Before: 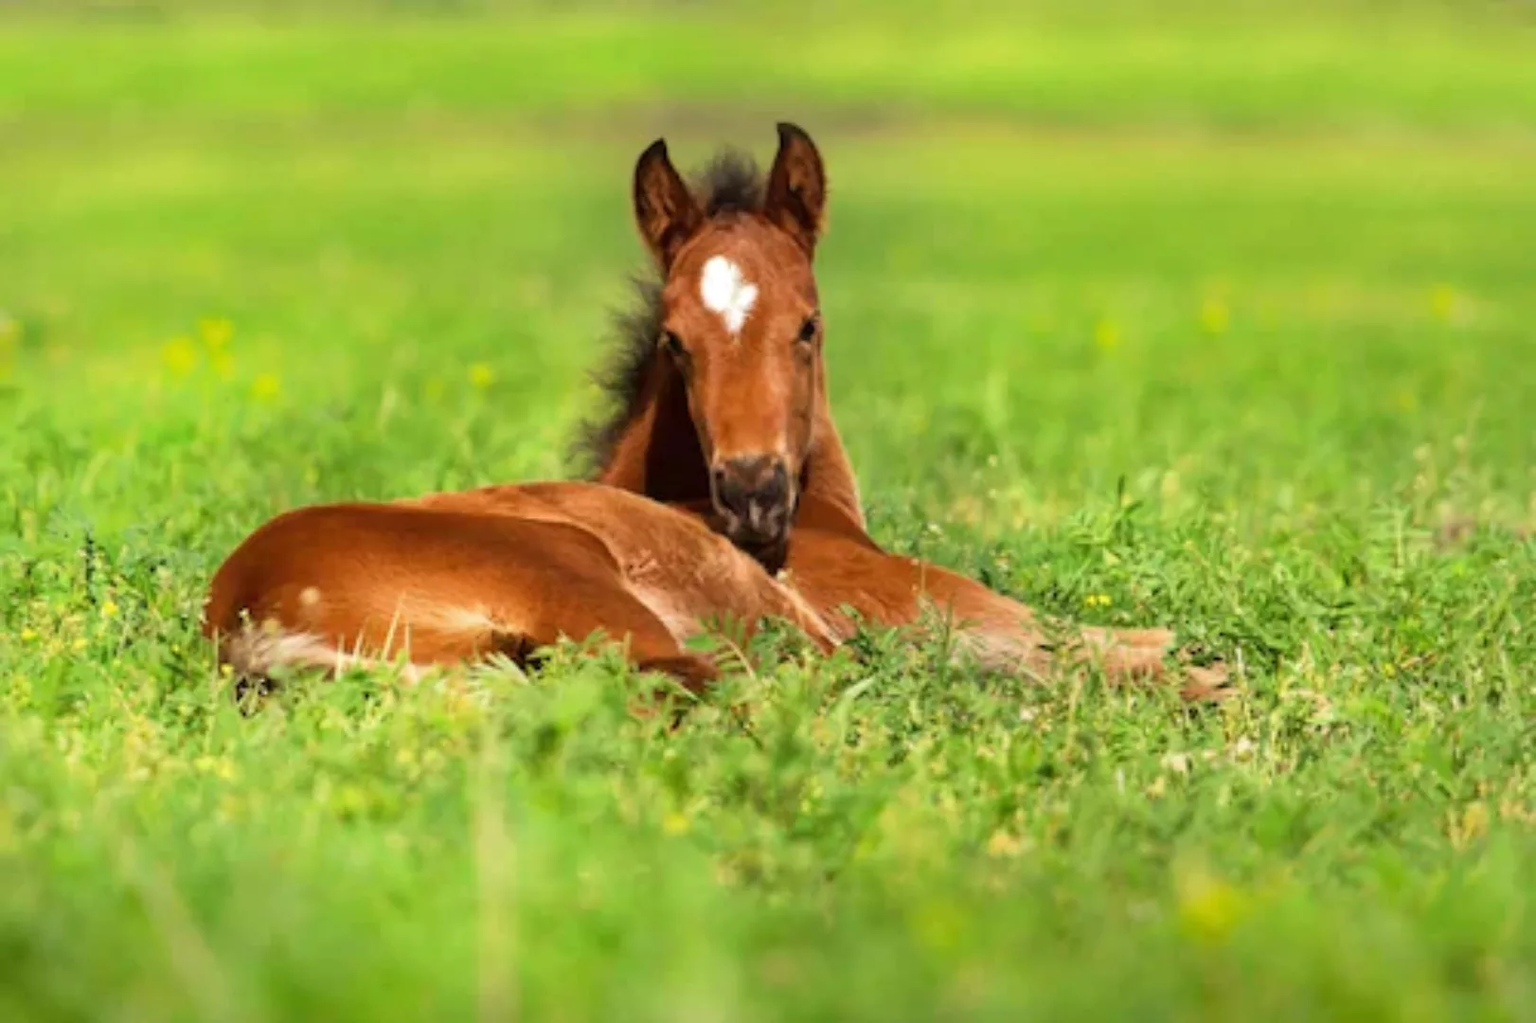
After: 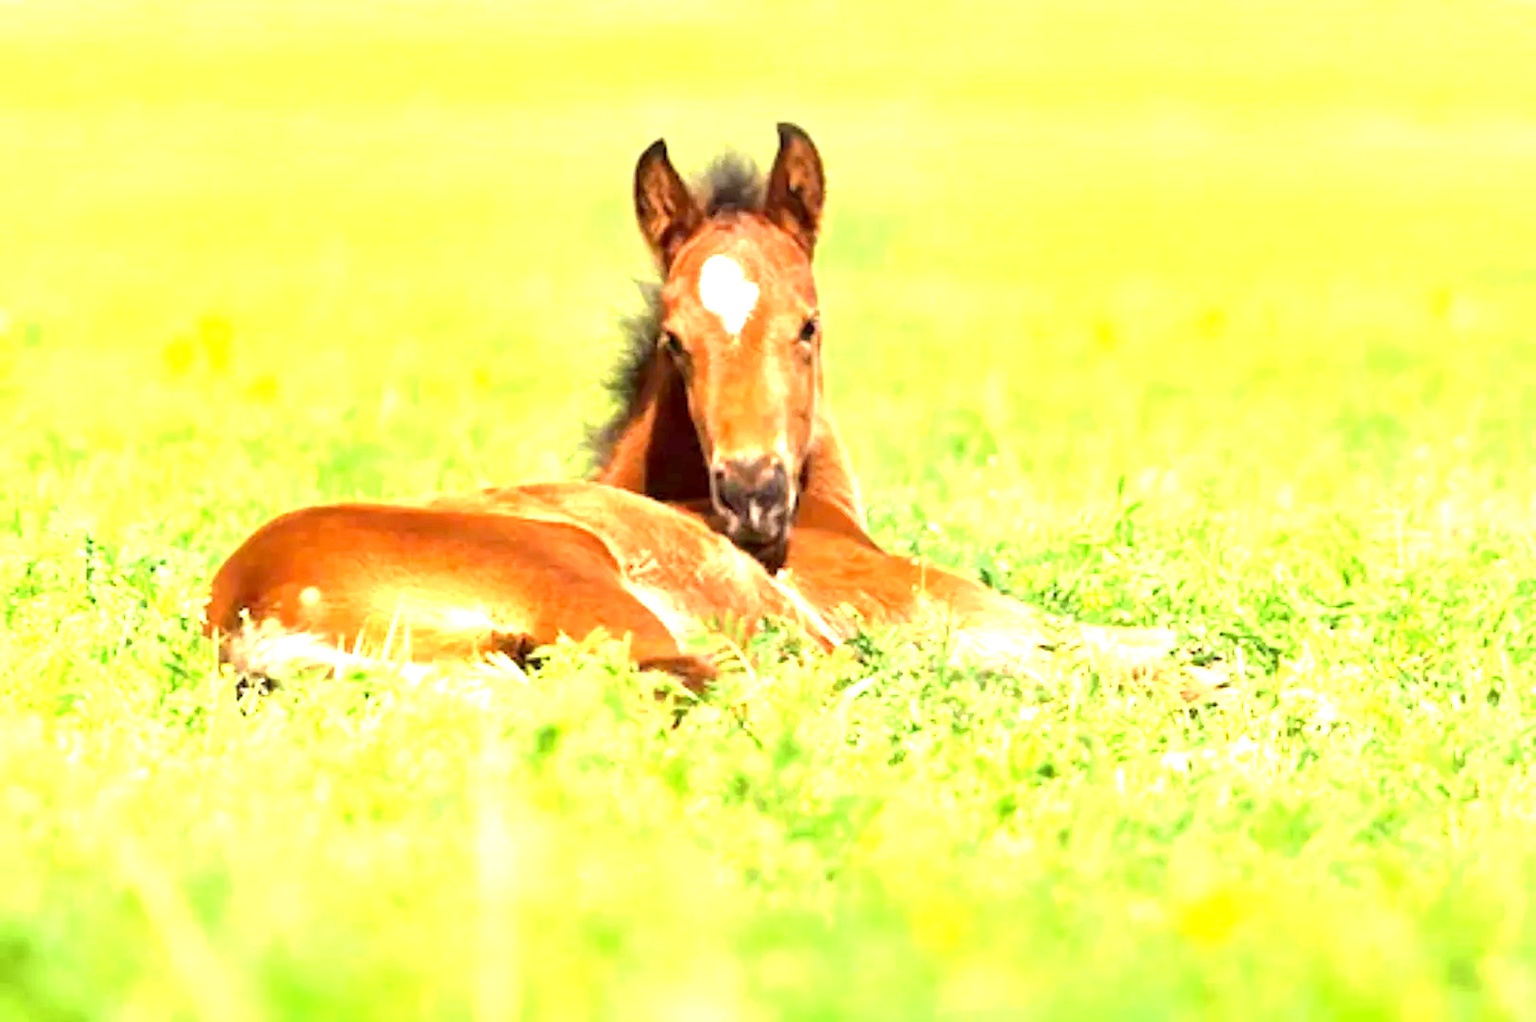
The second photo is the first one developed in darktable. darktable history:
exposure: black level correction 0.001, exposure 2.001 EV, compensate exposure bias true, compensate highlight preservation false
